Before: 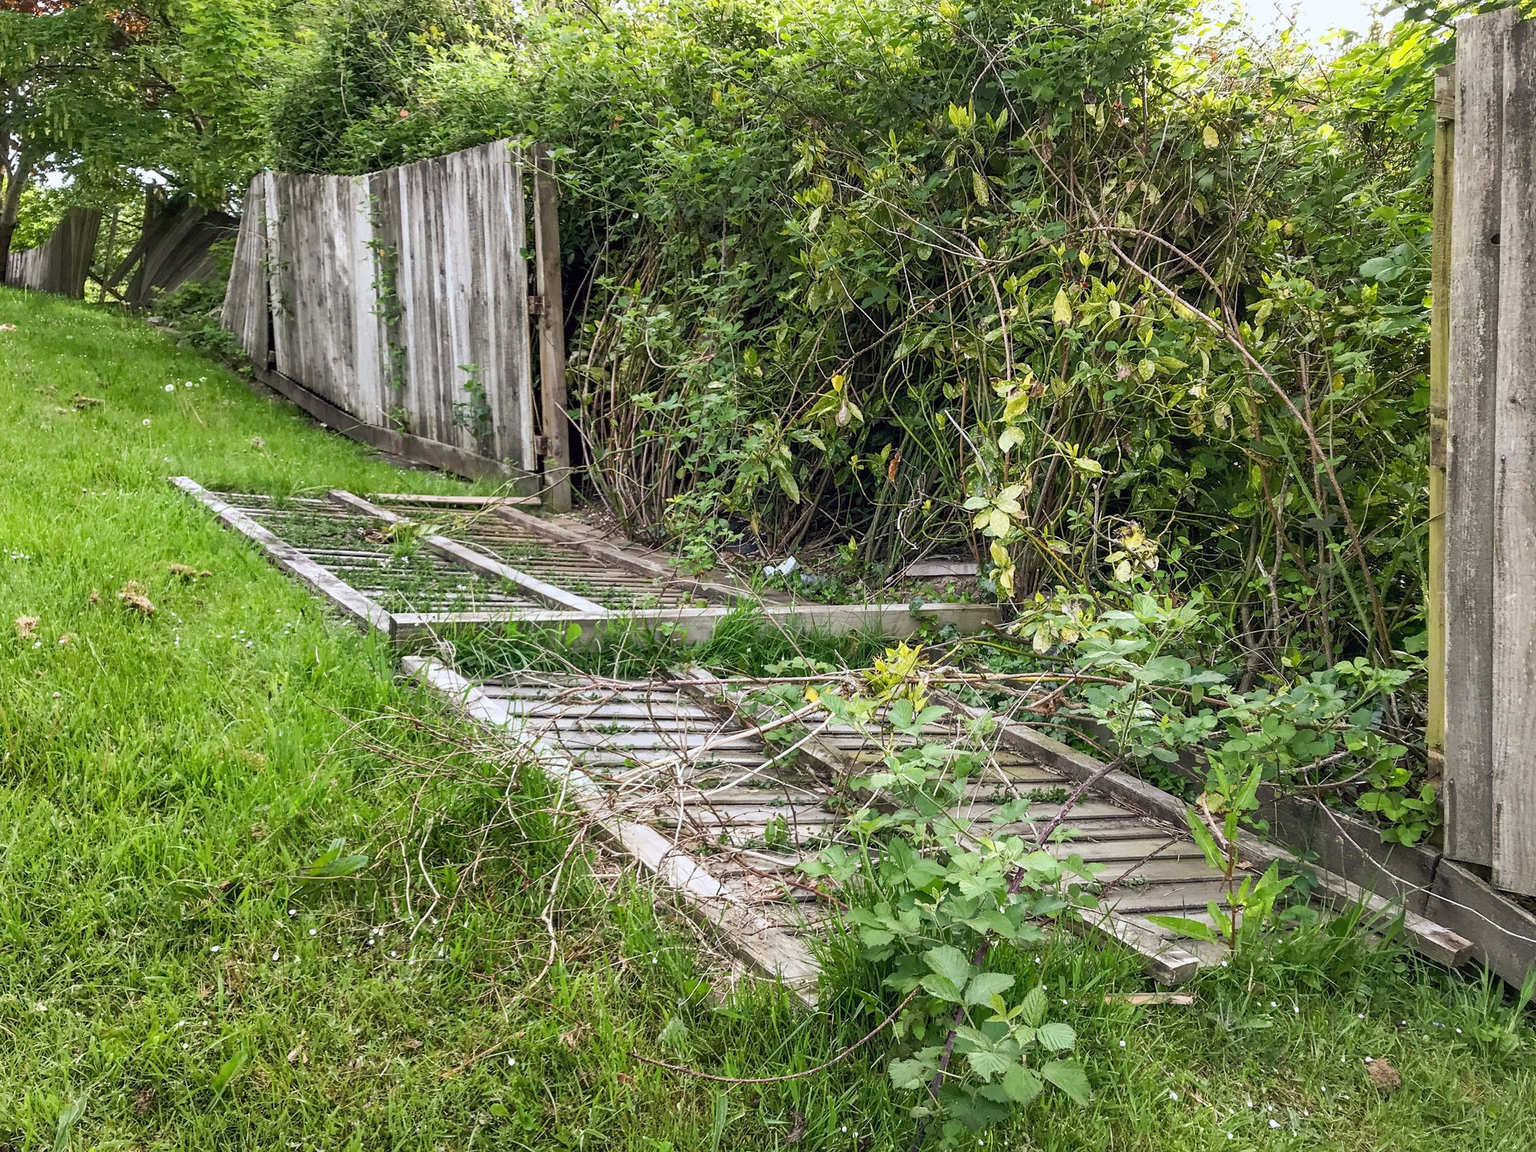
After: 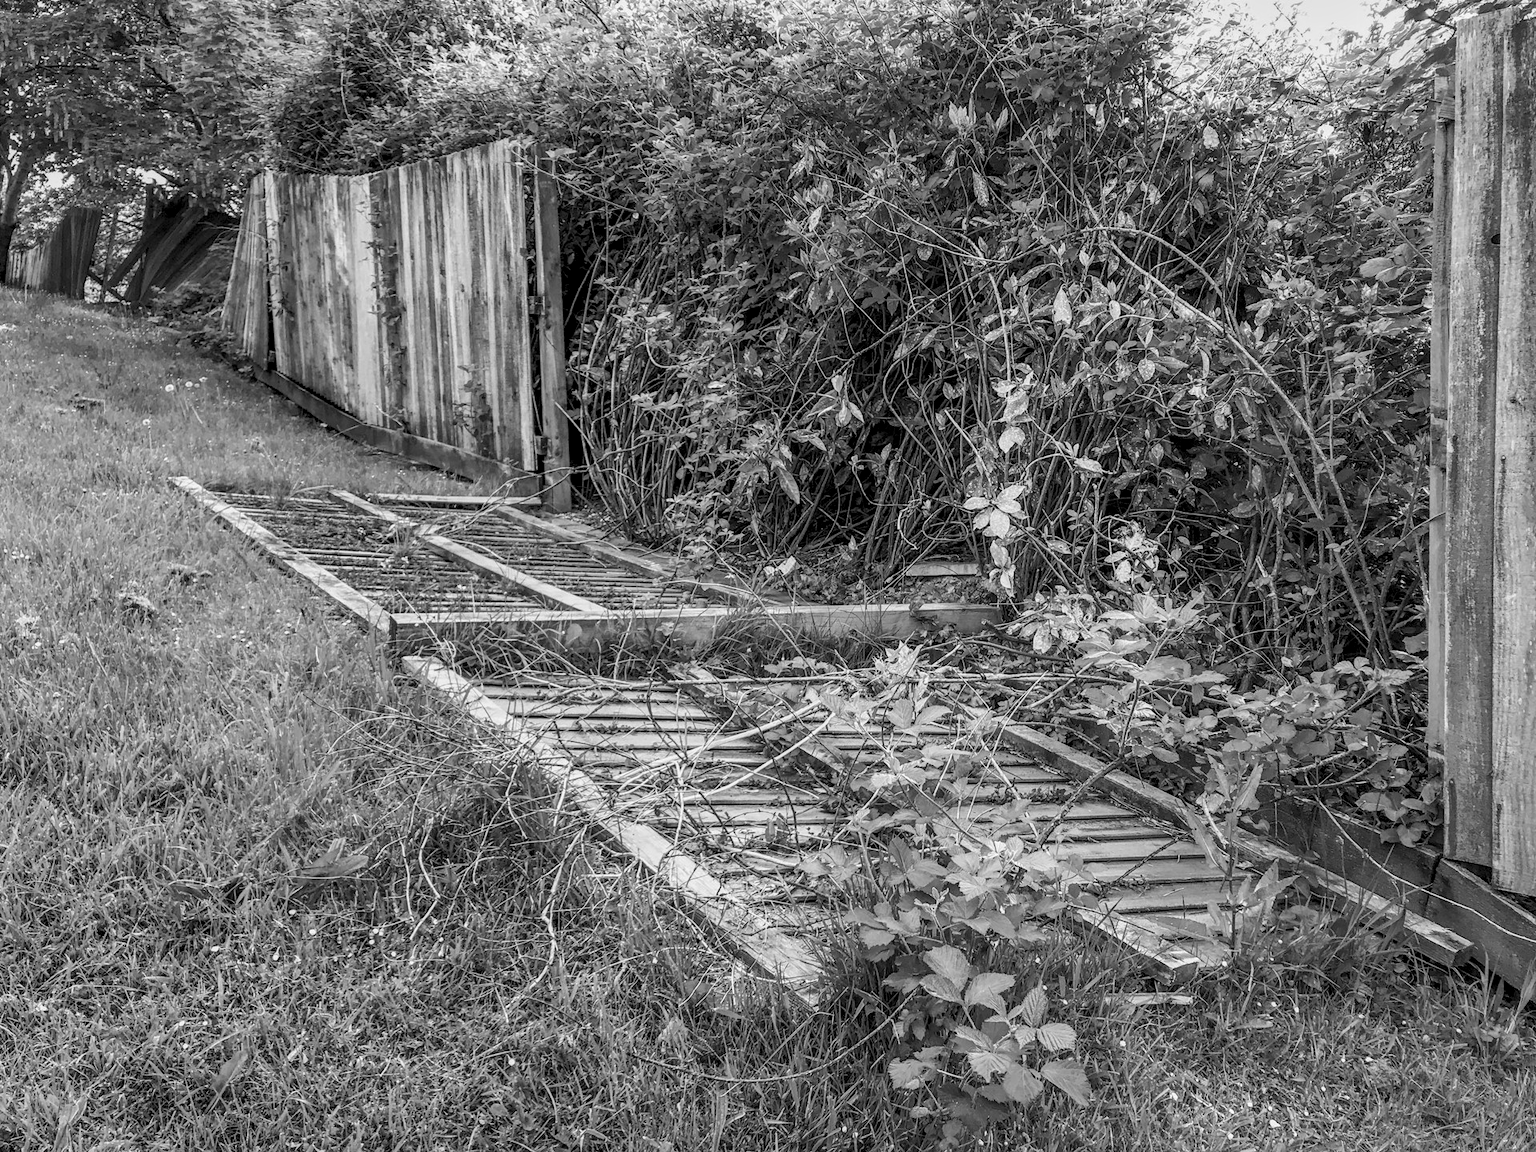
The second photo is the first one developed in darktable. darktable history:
monochrome: a 26.22, b 42.67, size 0.8
local contrast: highlights 35%, detail 135%
